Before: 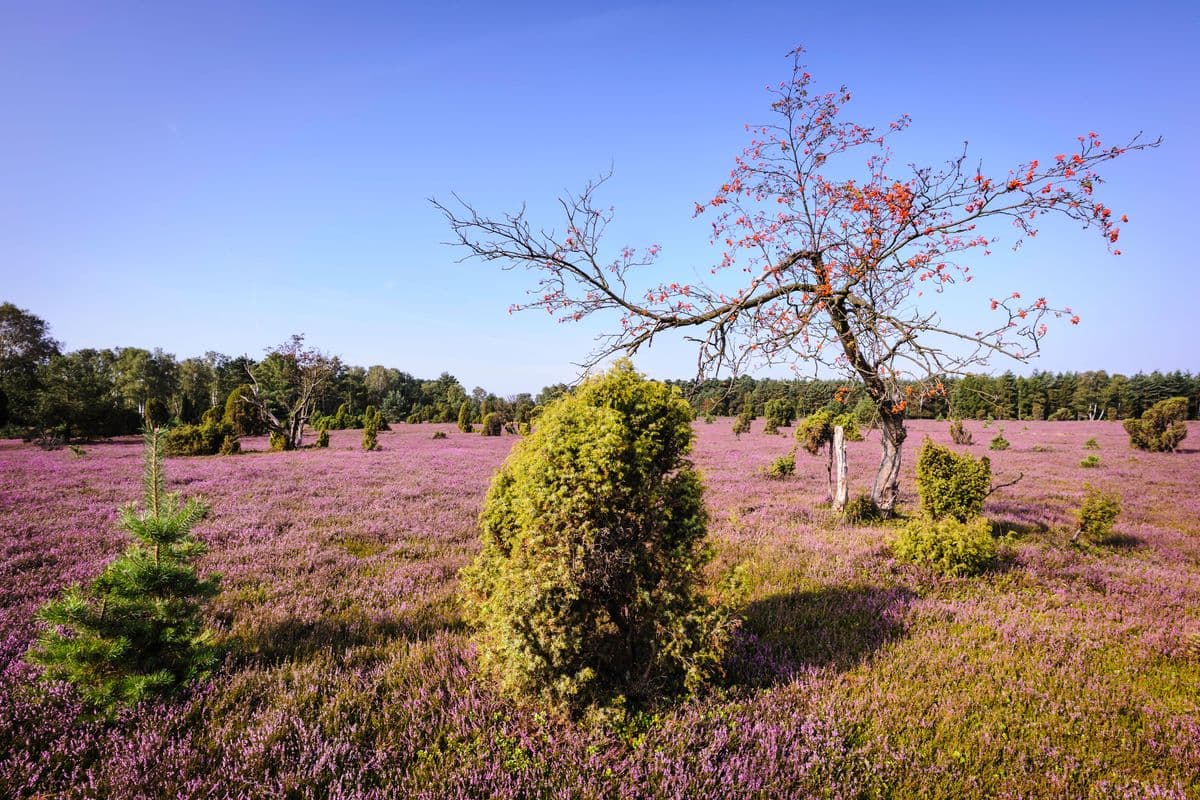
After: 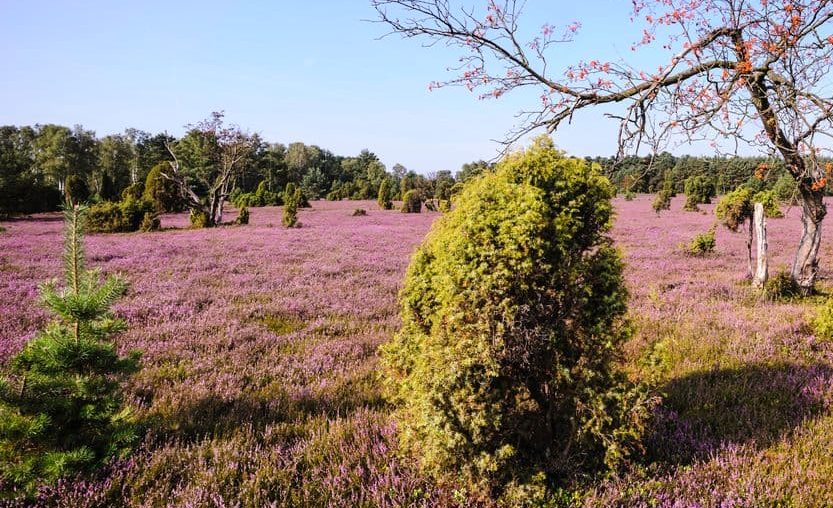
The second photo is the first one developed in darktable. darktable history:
crop: left 6.727%, top 27.919%, right 23.845%, bottom 8.551%
shadows and highlights: shadows -23.09, highlights 47.86, shadows color adjustment 97.68%, soften with gaussian
